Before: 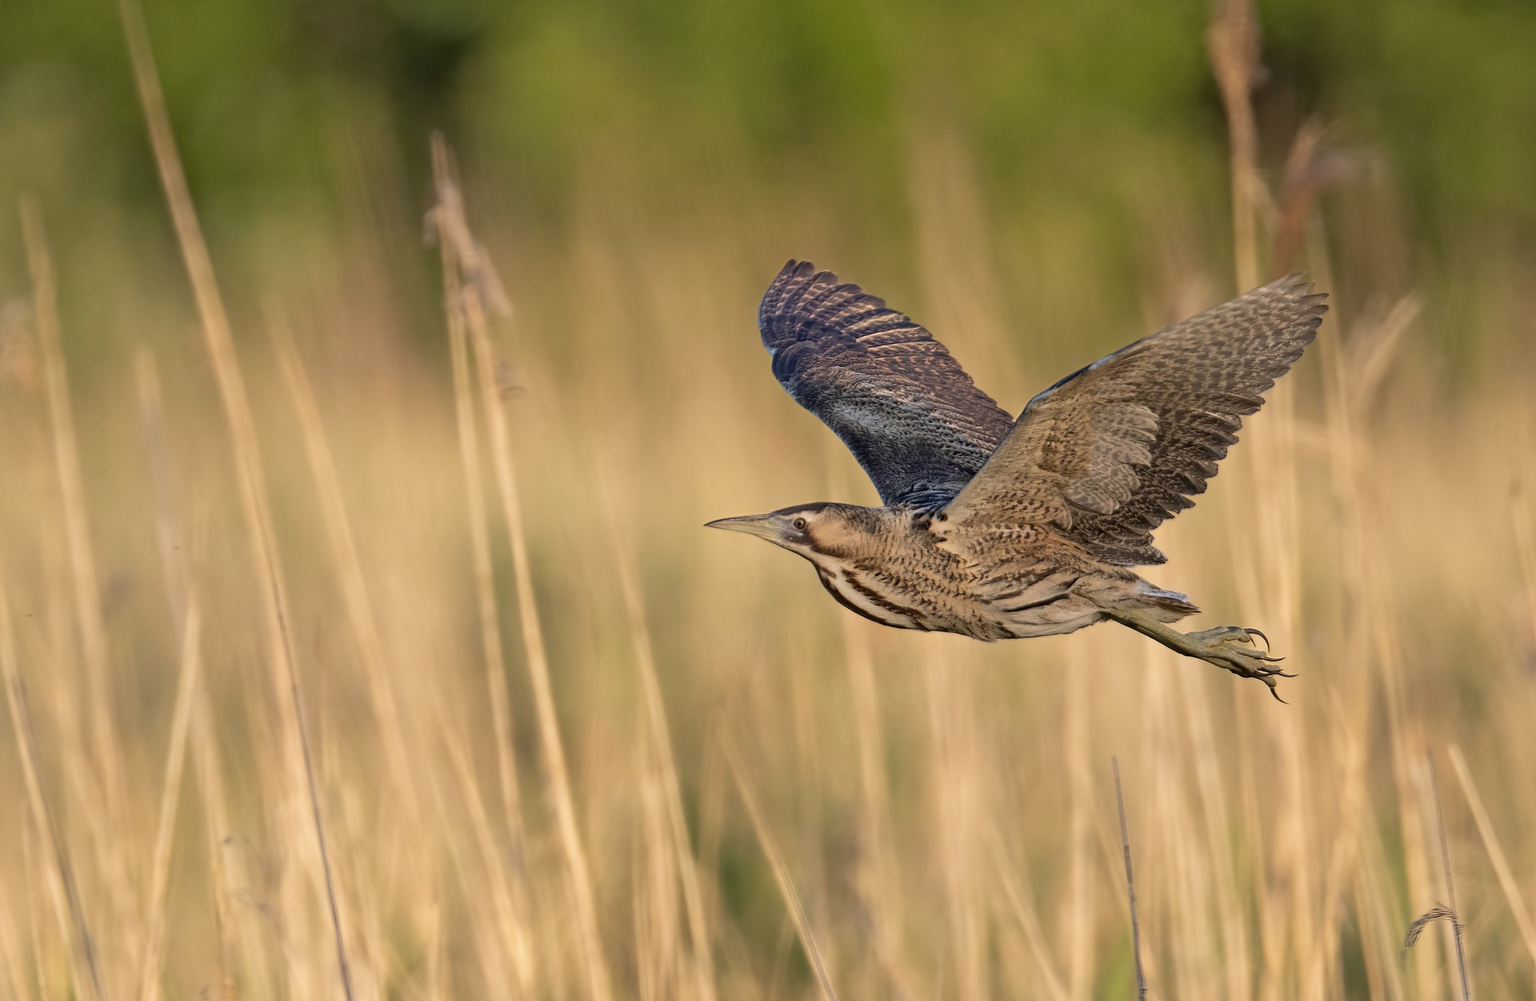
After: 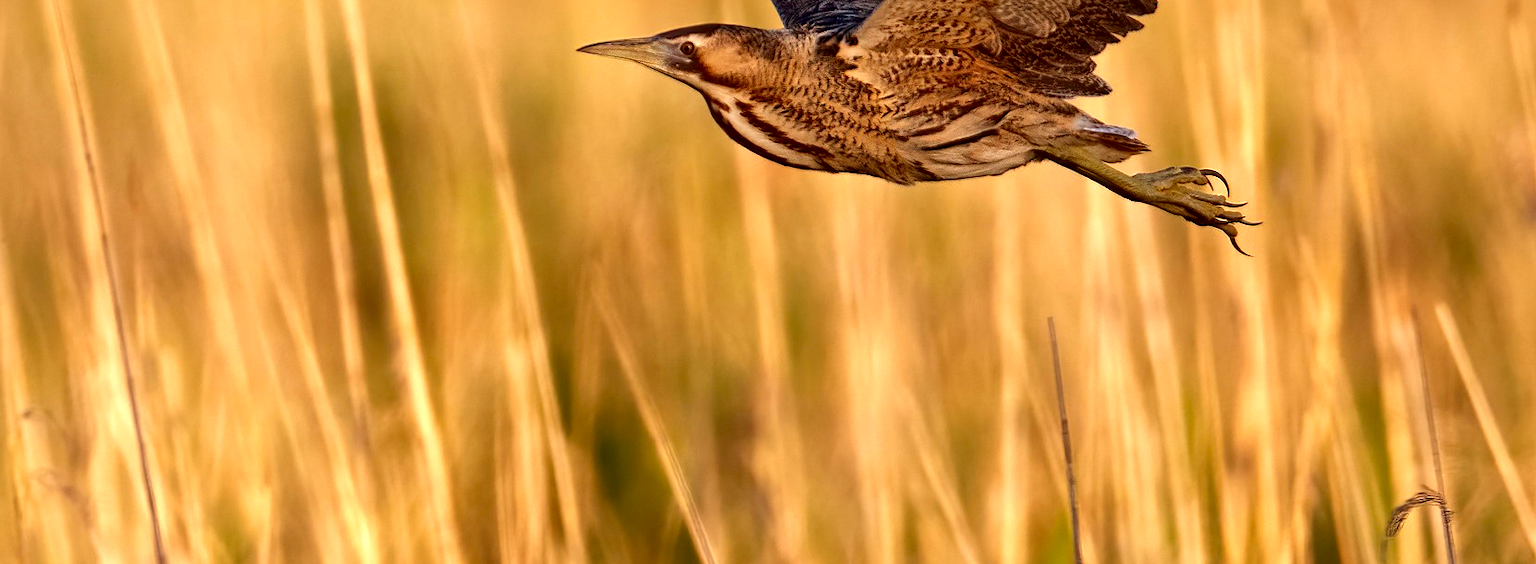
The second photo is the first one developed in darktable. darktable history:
exposure: black level correction 0, exposure 0.5 EV, compensate exposure bias true, compensate highlight preservation false
crop and rotate: left 13.306%, top 48.129%, bottom 2.928%
rgb levels: mode RGB, independent channels, levels [[0, 0.5, 1], [0, 0.521, 1], [0, 0.536, 1]]
contrast brightness saturation: brightness -0.25, saturation 0.2
local contrast: mode bilateral grid, contrast 20, coarseness 50, detail 120%, midtone range 0.2
